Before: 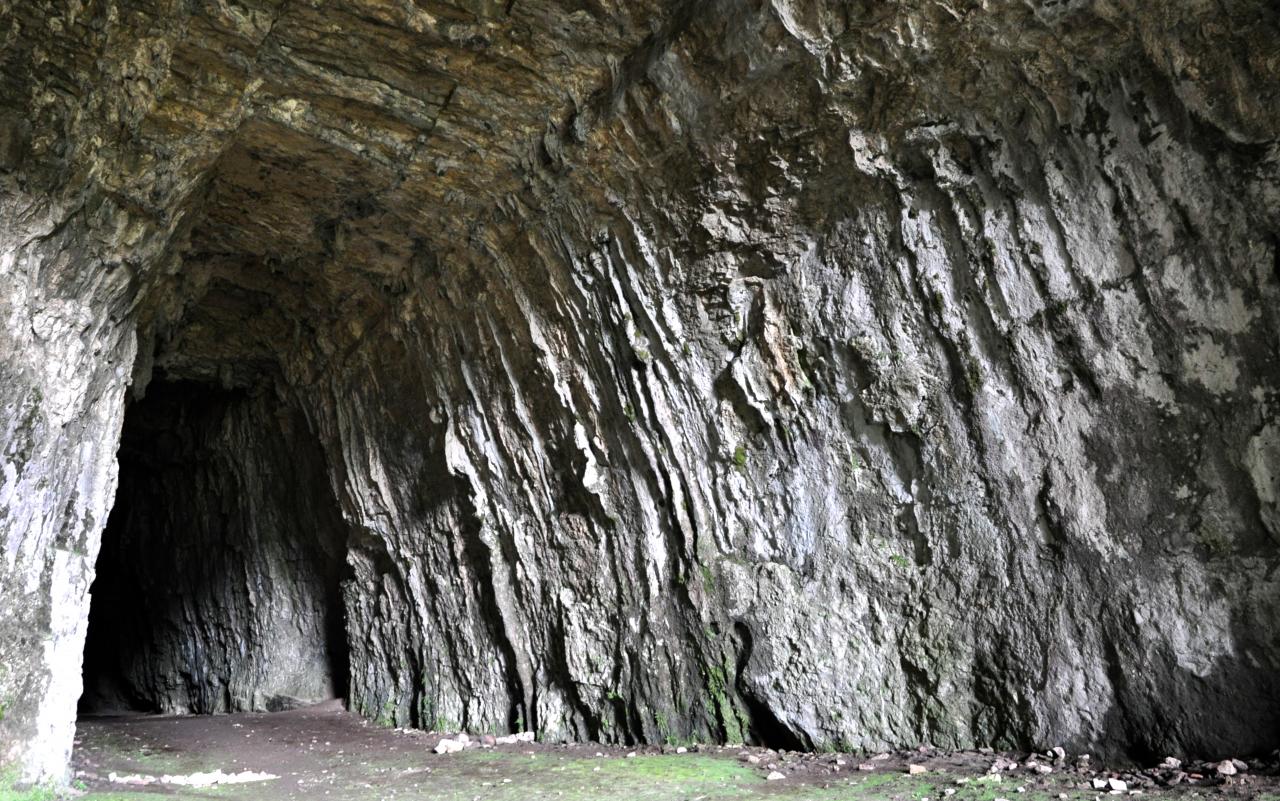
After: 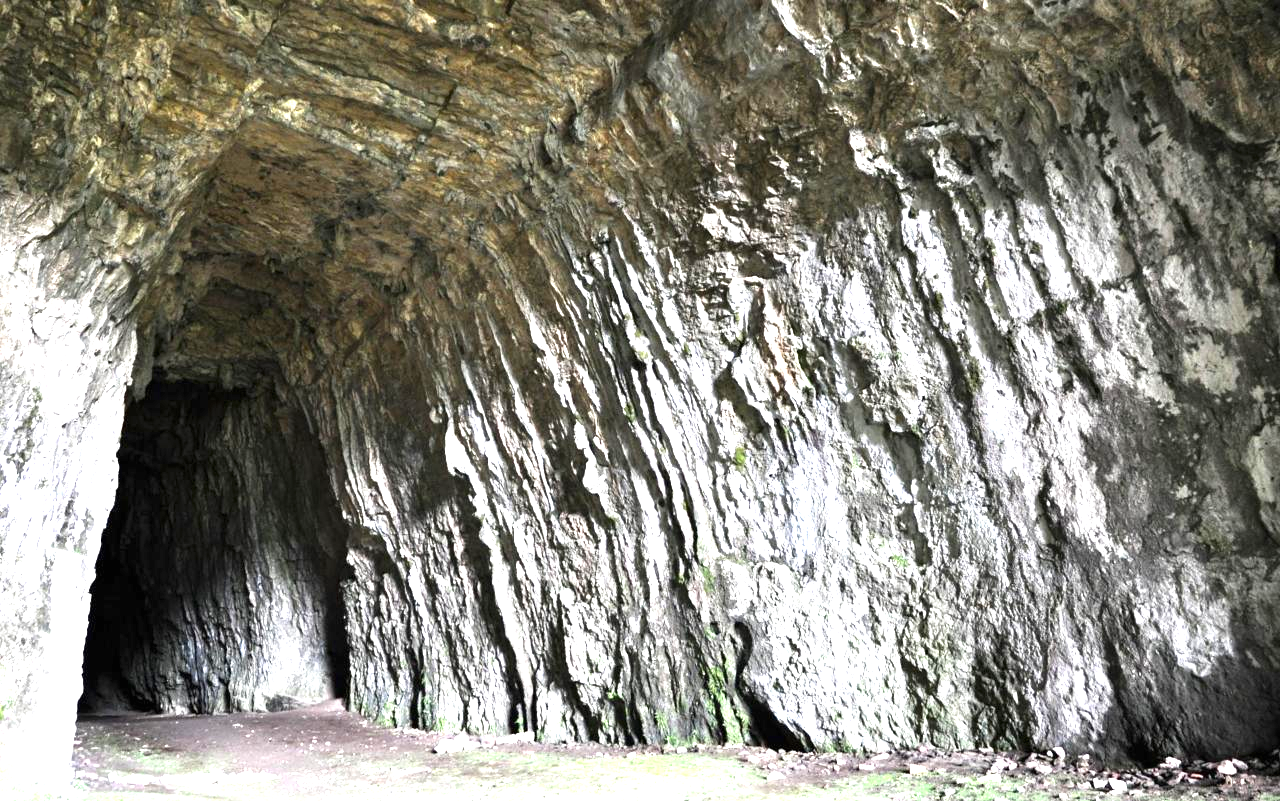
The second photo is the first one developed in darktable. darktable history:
exposure: black level correction 0, exposure 1.388 EV, compensate highlight preservation false
